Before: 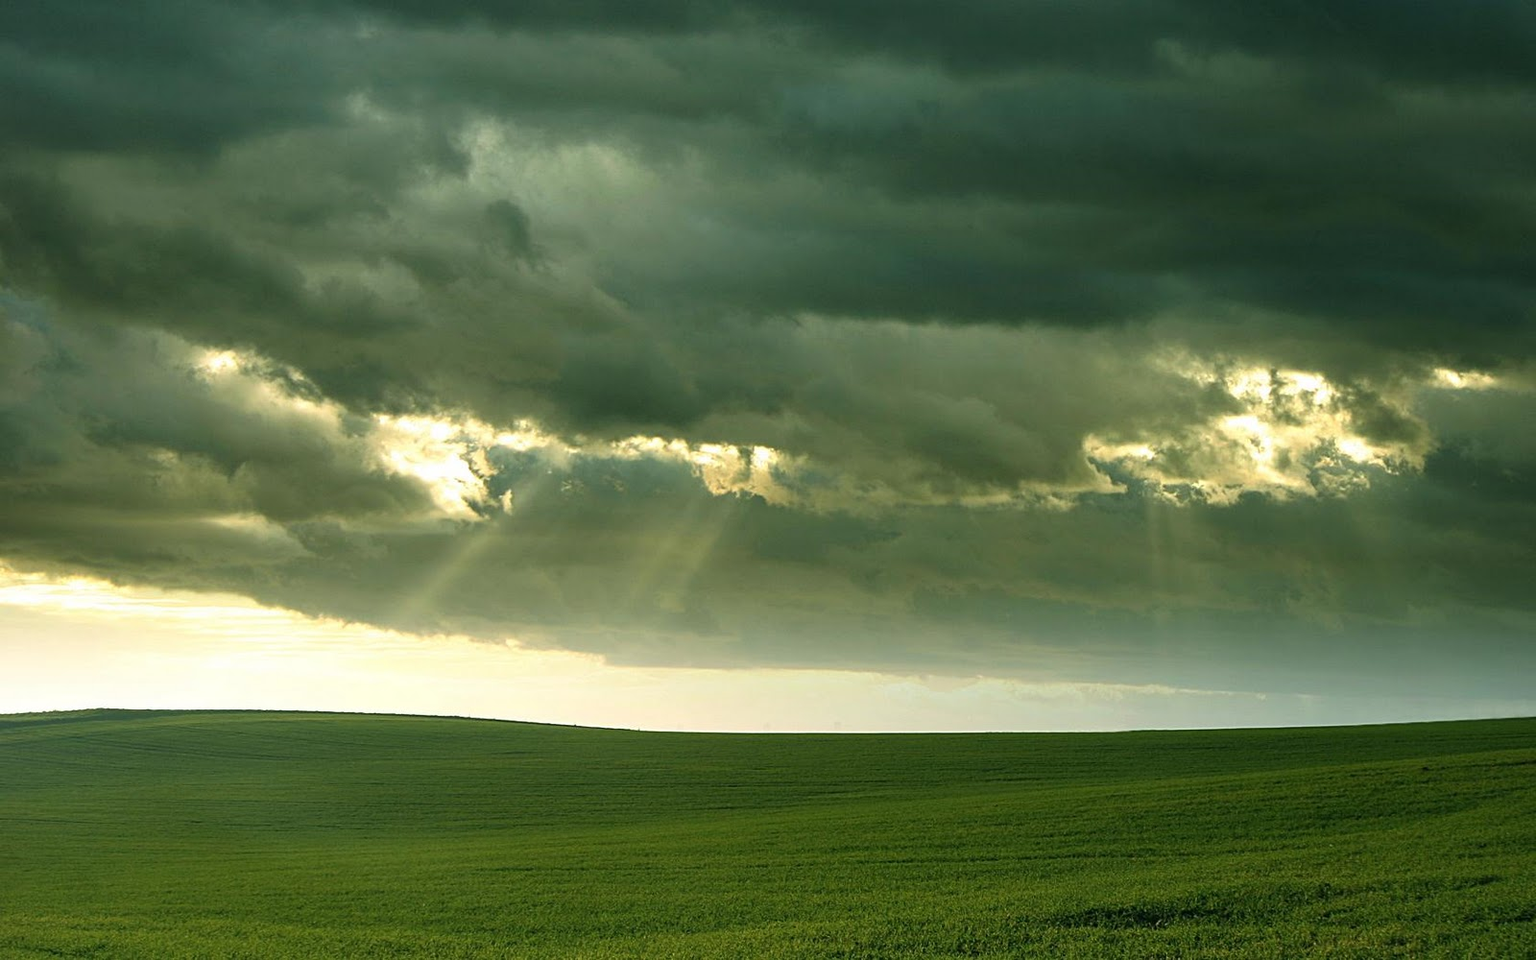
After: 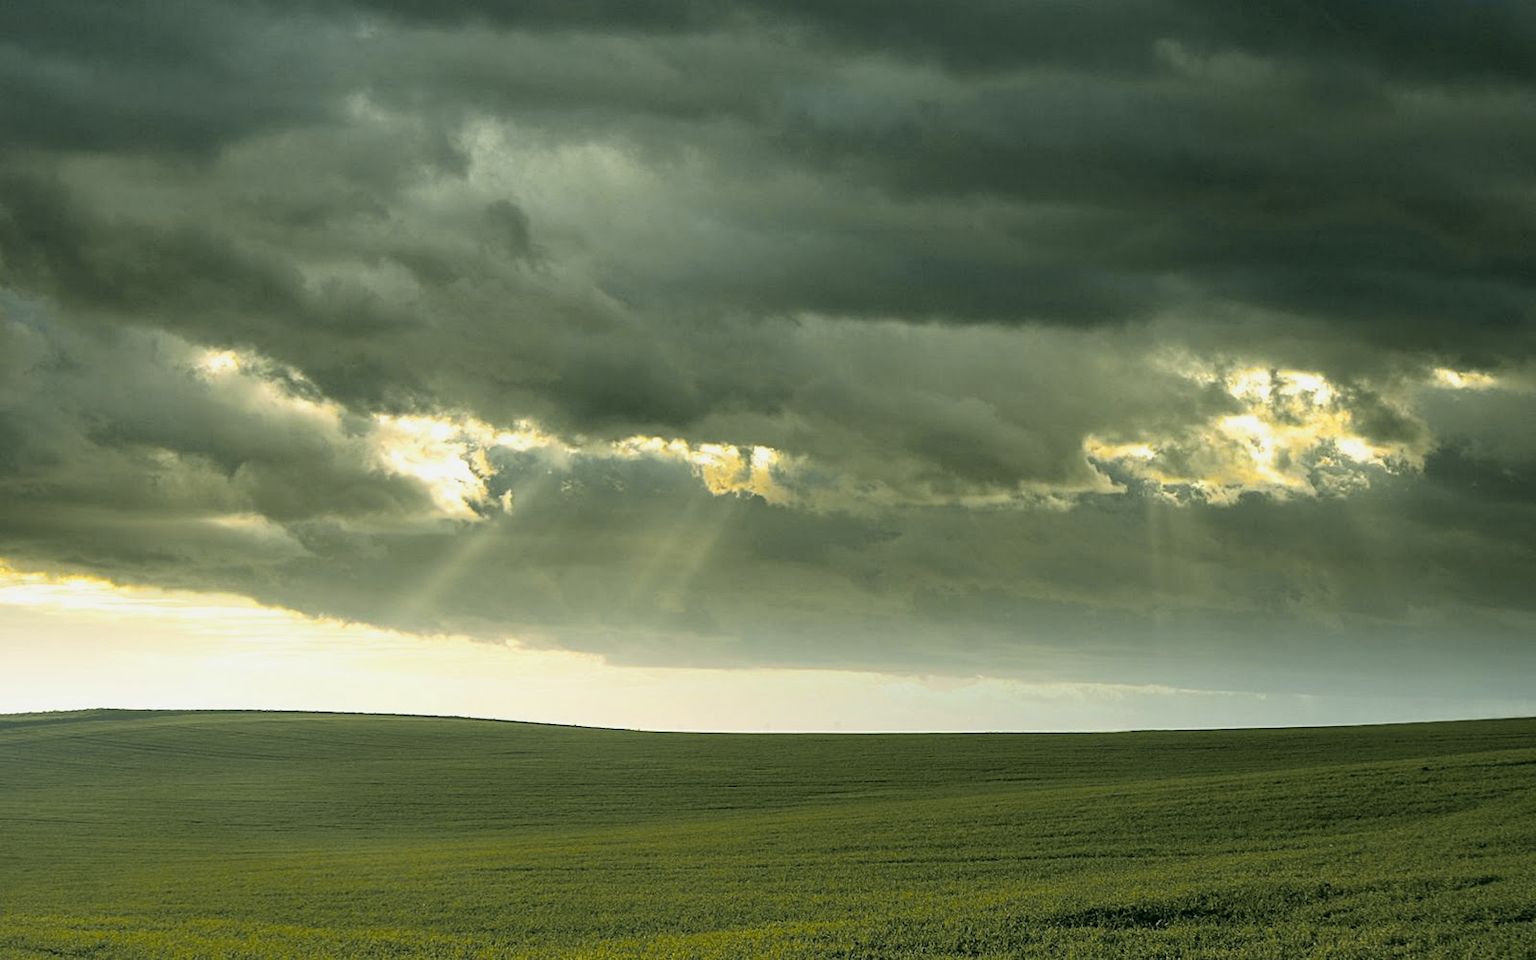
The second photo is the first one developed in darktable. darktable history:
tone curve: curves: ch0 [(0, 0) (0.07, 0.052) (0.23, 0.254) (0.486, 0.53) (0.822, 0.825) (0.994, 0.955)]; ch1 [(0, 0) (0.226, 0.261) (0.379, 0.442) (0.469, 0.472) (0.495, 0.495) (0.514, 0.504) (0.561, 0.568) (0.59, 0.612) (1, 1)]; ch2 [(0, 0) (0.269, 0.299) (0.459, 0.441) (0.498, 0.499) (0.523, 0.52) (0.586, 0.569) (0.635, 0.617) (0.659, 0.681) (0.718, 0.764) (1, 1)], color space Lab, independent channels, preserve colors none
